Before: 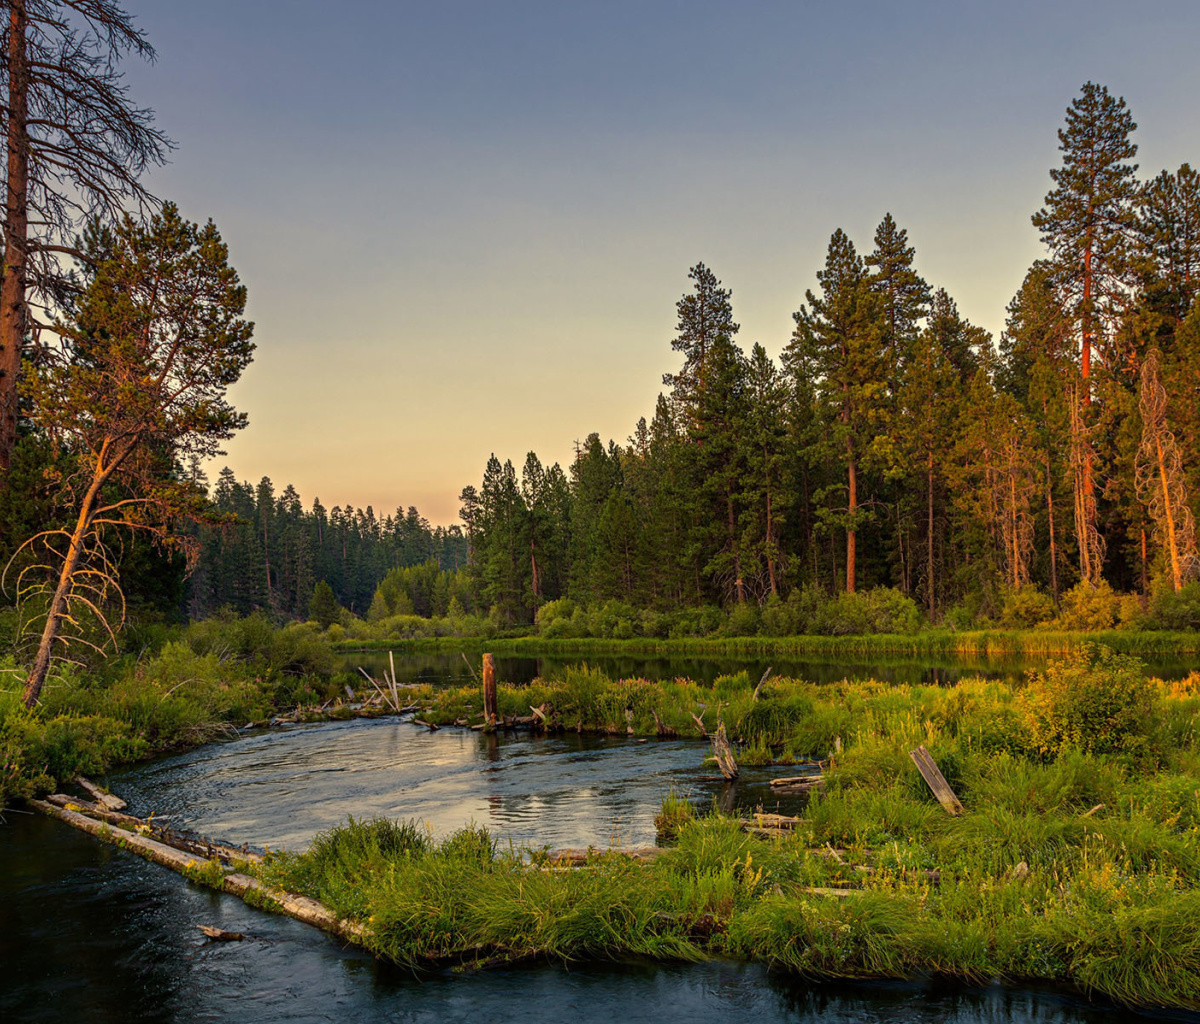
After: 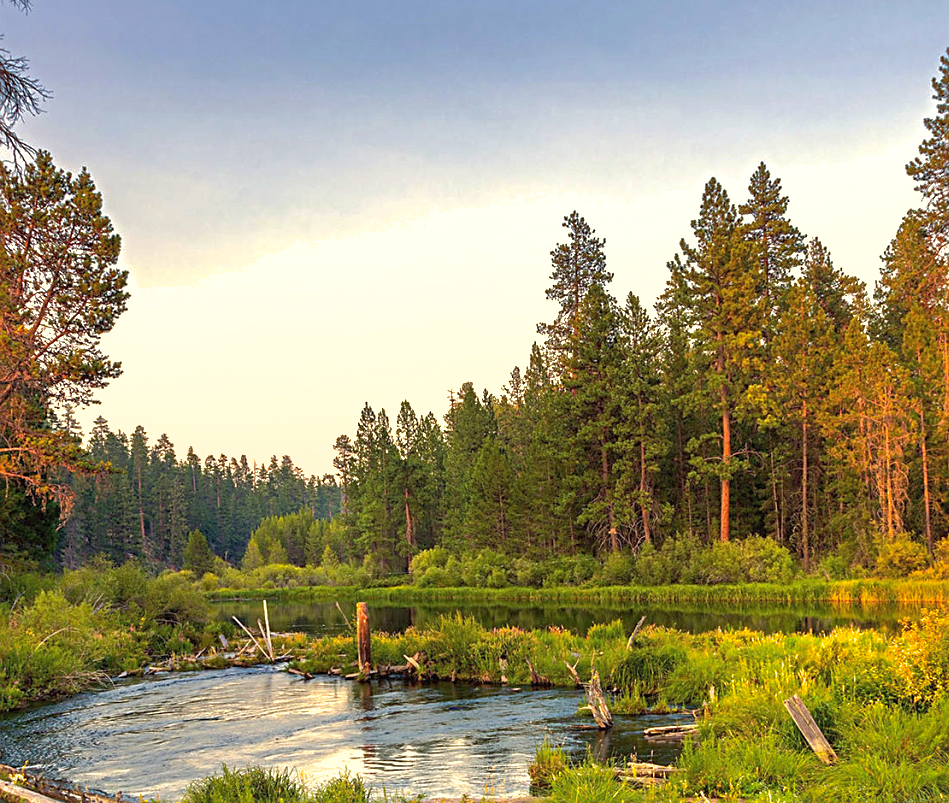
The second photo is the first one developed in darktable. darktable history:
sharpen: radius 1.861, amount 0.396, threshold 1.523
shadows and highlights: on, module defaults
exposure: exposure 1.211 EV, compensate highlight preservation false
crop and rotate: left 10.553%, top 5.028%, right 10.317%, bottom 16.551%
